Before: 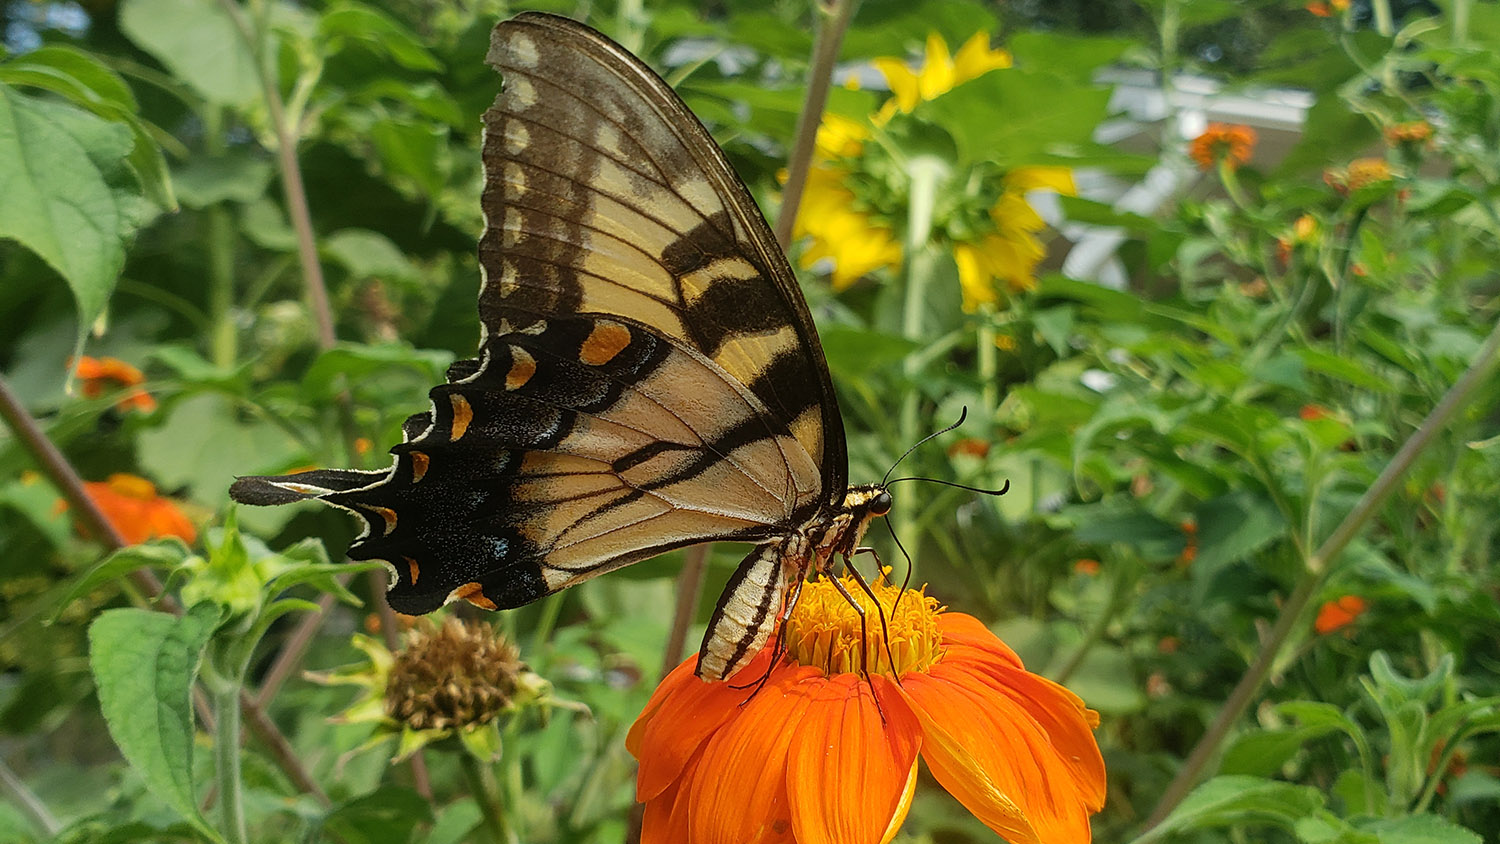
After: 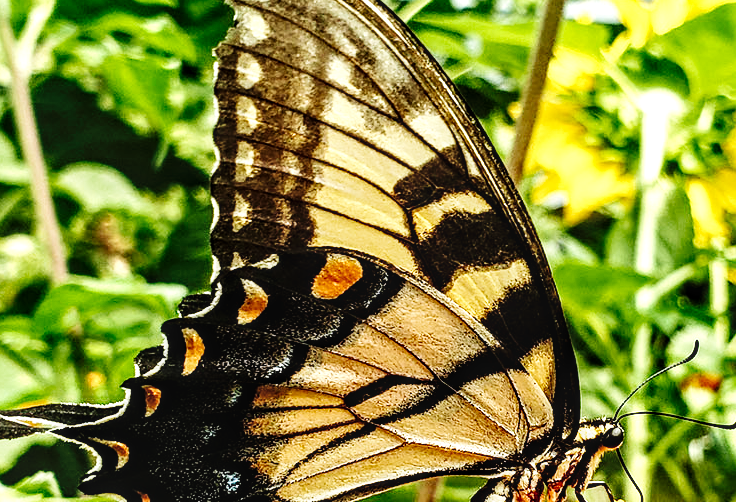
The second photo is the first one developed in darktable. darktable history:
crop: left 17.877%, top 7.857%, right 33.043%, bottom 32.624%
base curve: curves: ch0 [(0, 0) (0, 0) (0.002, 0.001) (0.008, 0.003) (0.019, 0.011) (0.037, 0.037) (0.064, 0.11) (0.102, 0.232) (0.152, 0.379) (0.216, 0.524) (0.296, 0.665) (0.394, 0.789) (0.512, 0.881) (0.651, 0.945) (0.813, 0.986) (1, 1)], preserve colors none
levels: levels [0, 0.476, 0.951]
local contrast: detail 130%
contrast brightness saturation: saturation -0.068
velvia: on, module defaults
contrast equalizer: y [[0.511, 0.558, 0.631, 0.632, 0.559, 0.512], [0.5 ×6], [0.507, 0.559, 0.627, 0.644, 0.647, 0.647], [0 ×6], [0 ×6]]
